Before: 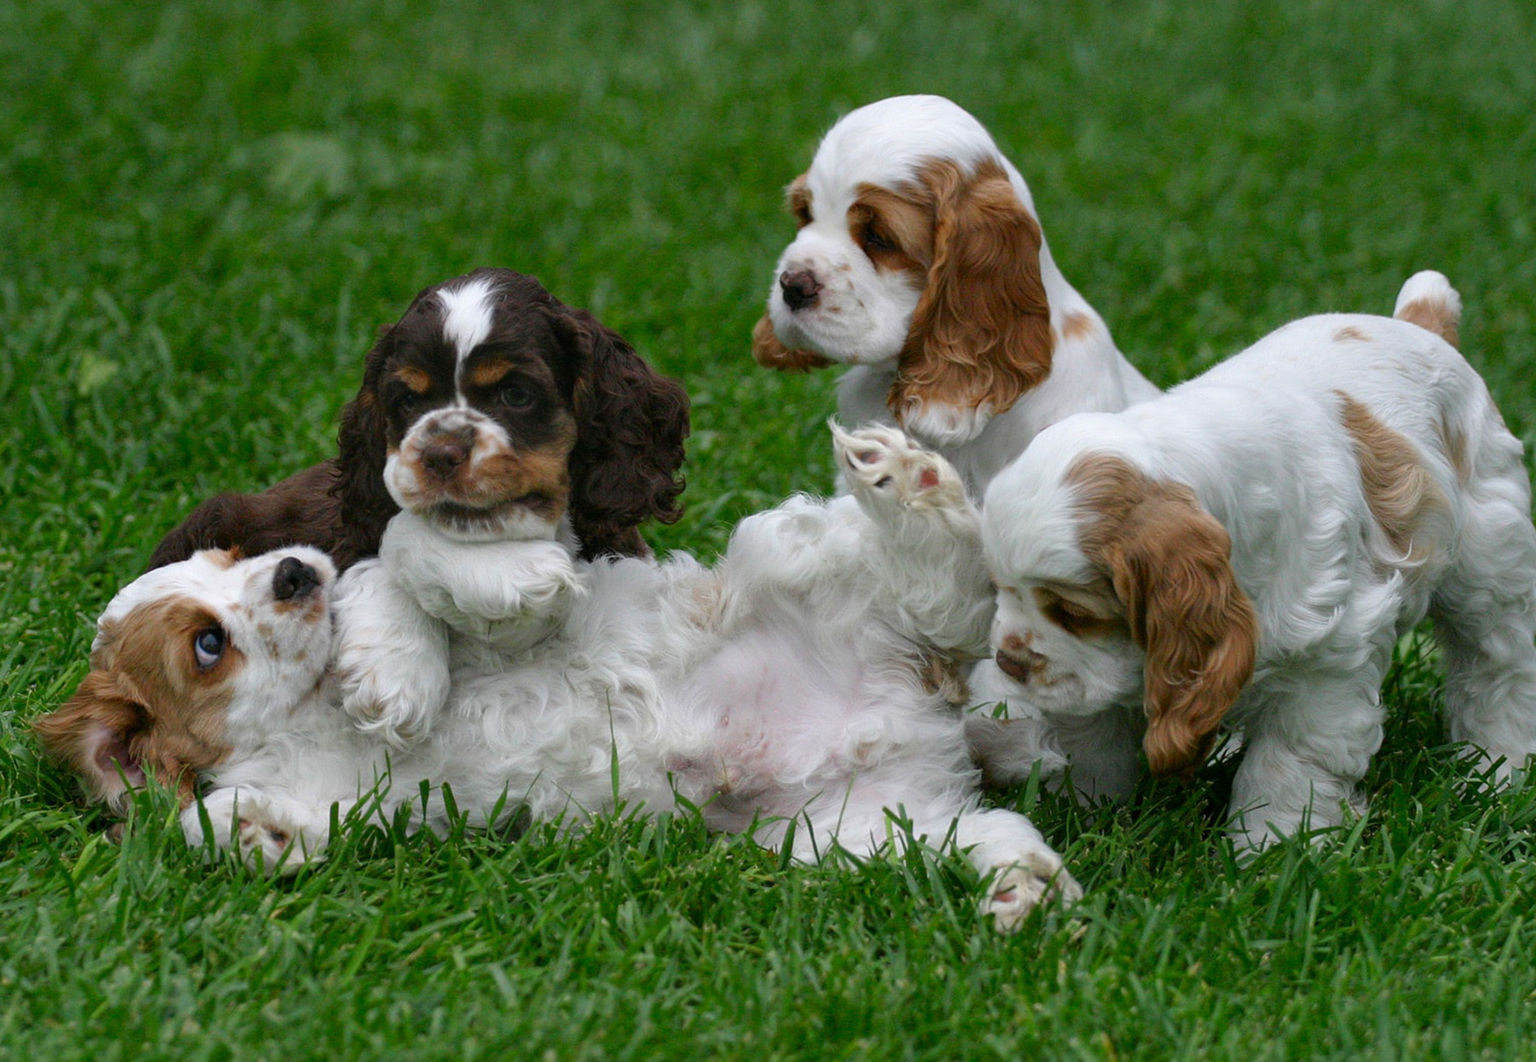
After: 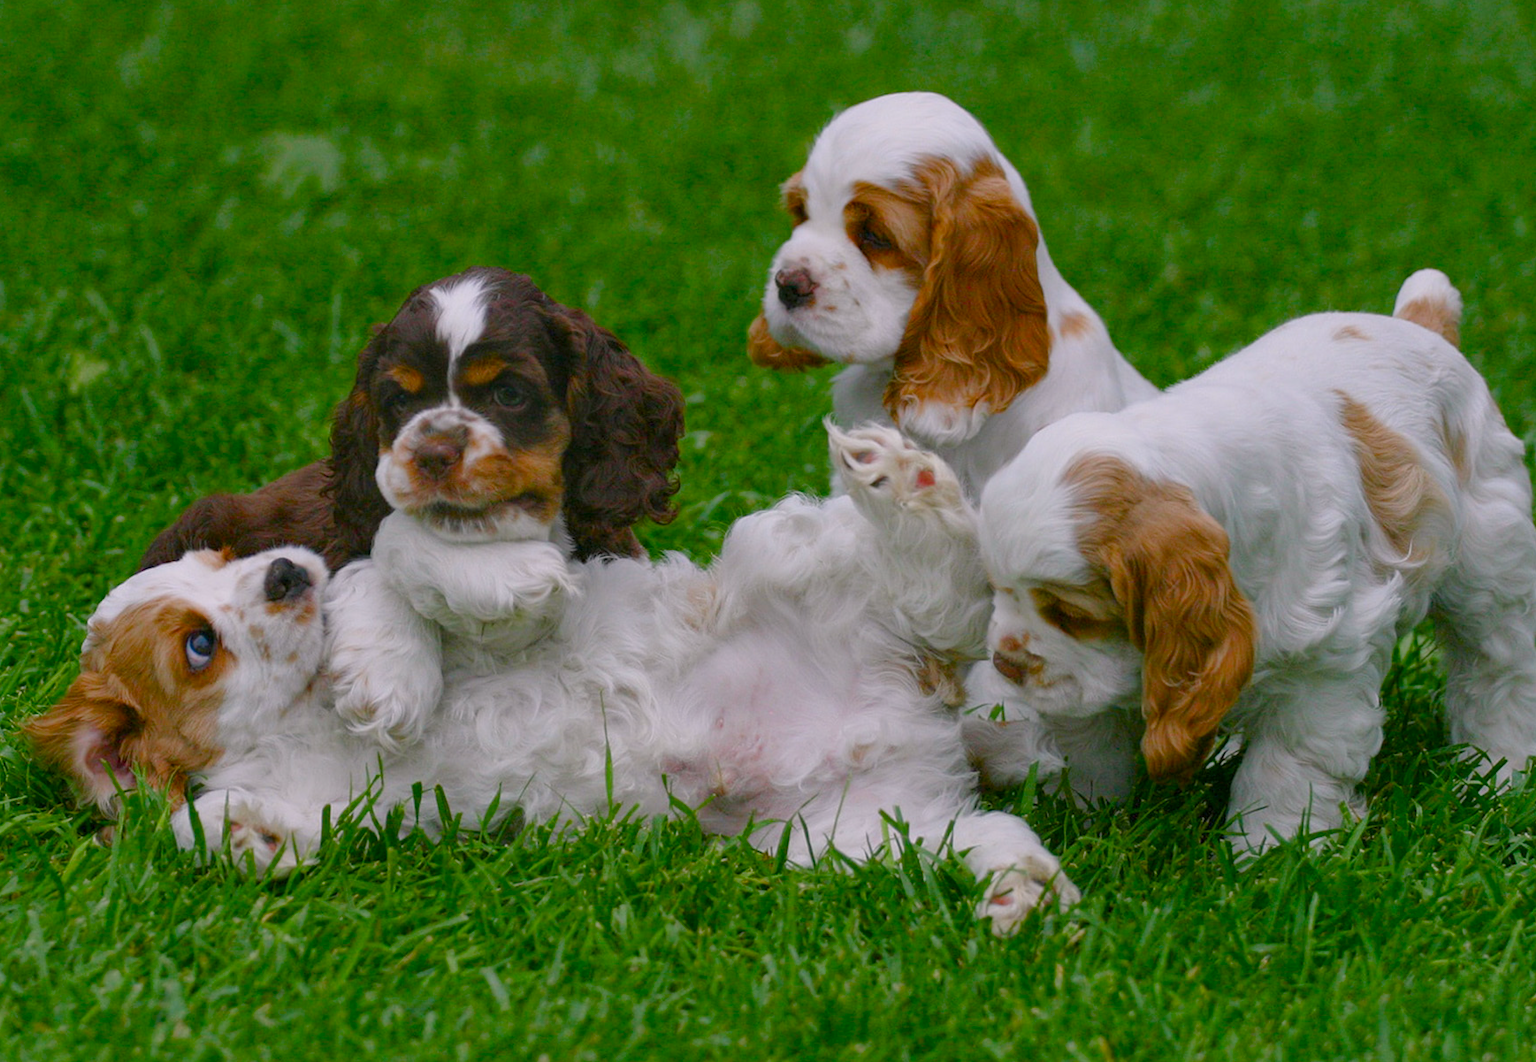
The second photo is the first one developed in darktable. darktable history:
color balance rgb: highlights gain › chroma 1.499%, highlights gain › hue 312.55°, perceptual saturation grading › global saturation 20%, perceptual saturation grading › highlights -25.624%, perceptual saturation grading › shadows 50.24%, contrast -19.776%
crop and rotate: left 0.694%, top 0.347%, bottom 0.315%
